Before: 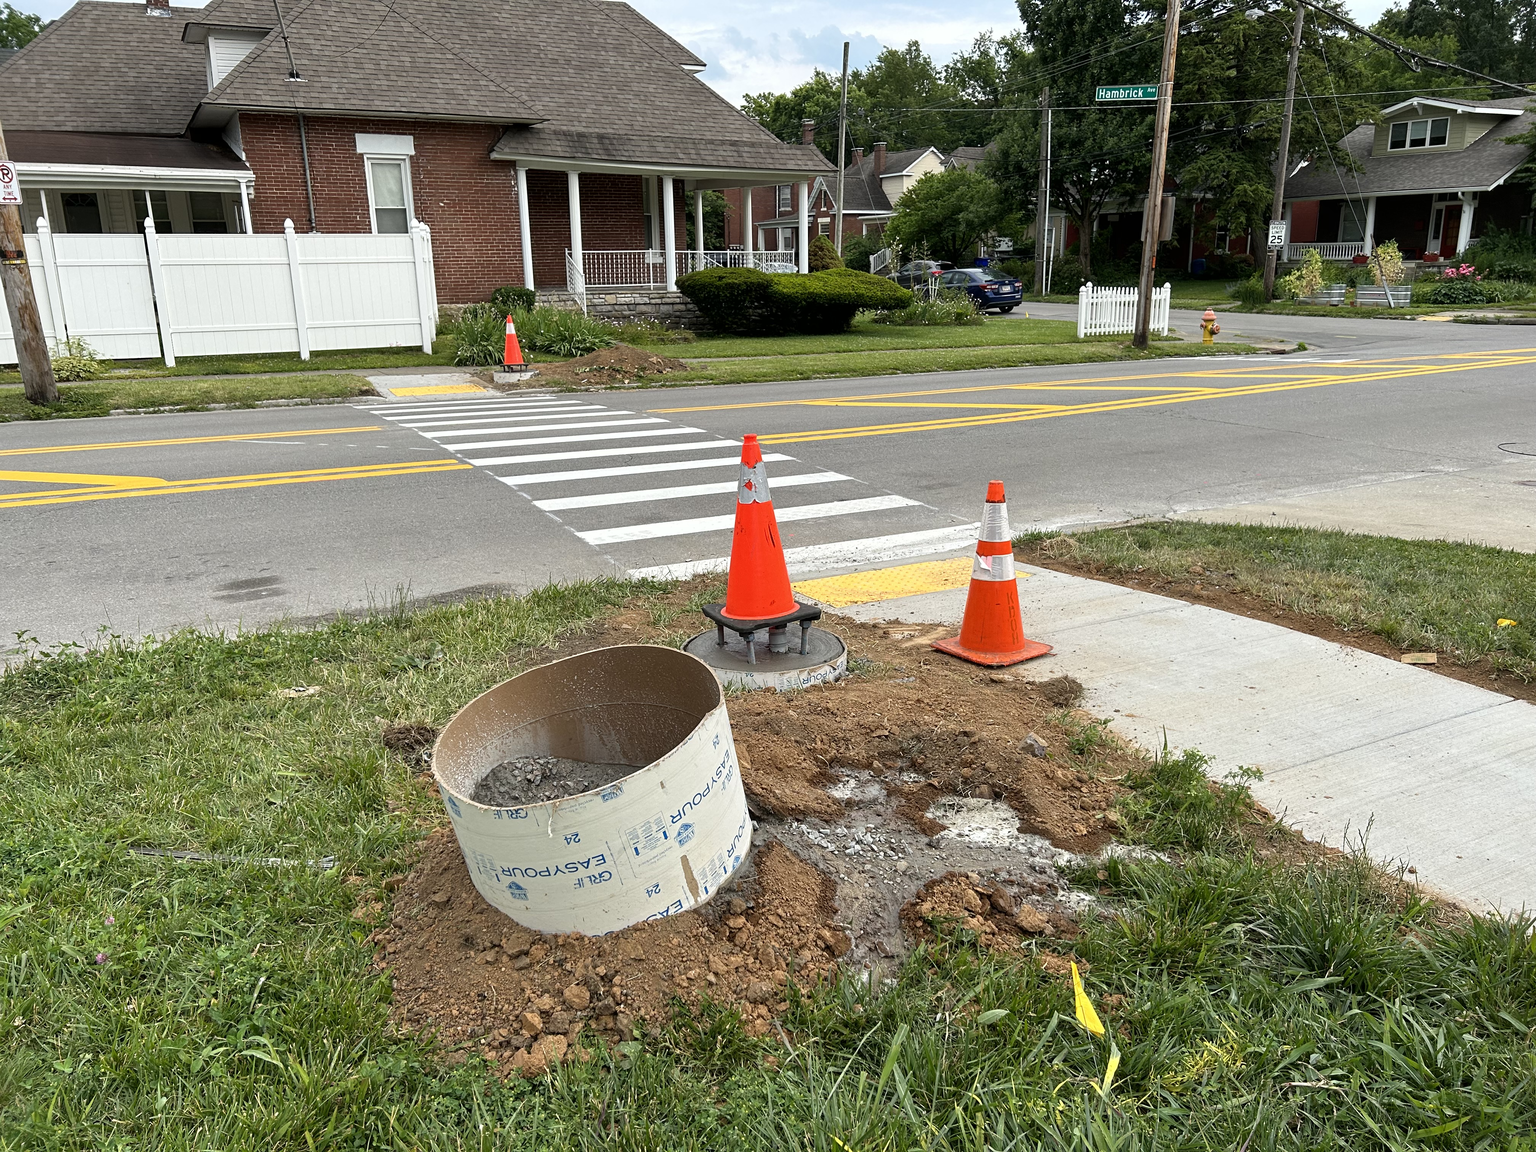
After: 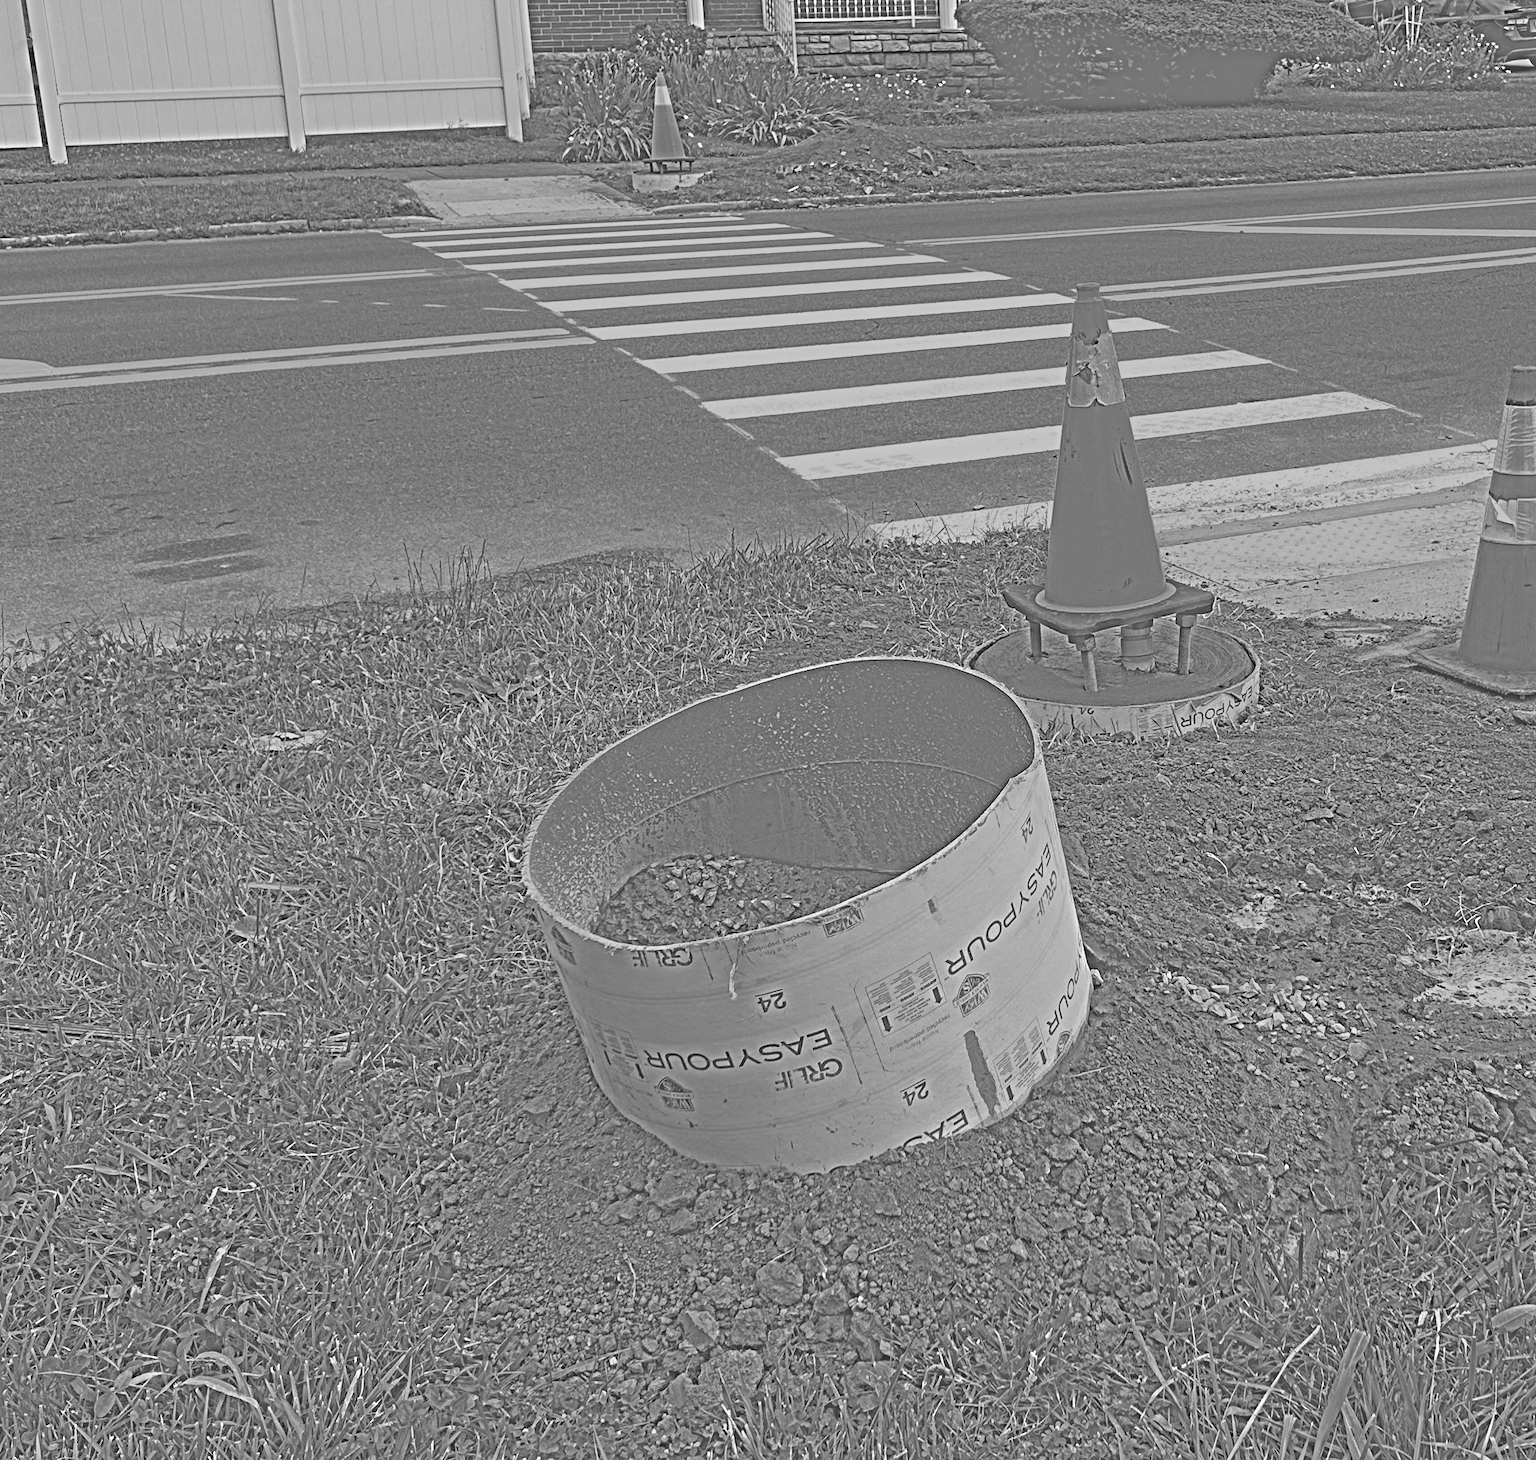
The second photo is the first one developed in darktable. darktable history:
exposure: black level correction 0, exposure 1.4 EV, compensate highlight preservation false
local contrast: highlights 100%, shadows 100%, detail 120%, midtone range 0.2
crop: left 8.966%, top 23.852%, right 34.699%, bottom 4.703%
color balance rgb: shadows lift › luminance -10%, highlights gain › luminance 10%, saturation formula JzAzBz (2021)
highpass: sharpness 25.84%, contrast boost 14.94%
